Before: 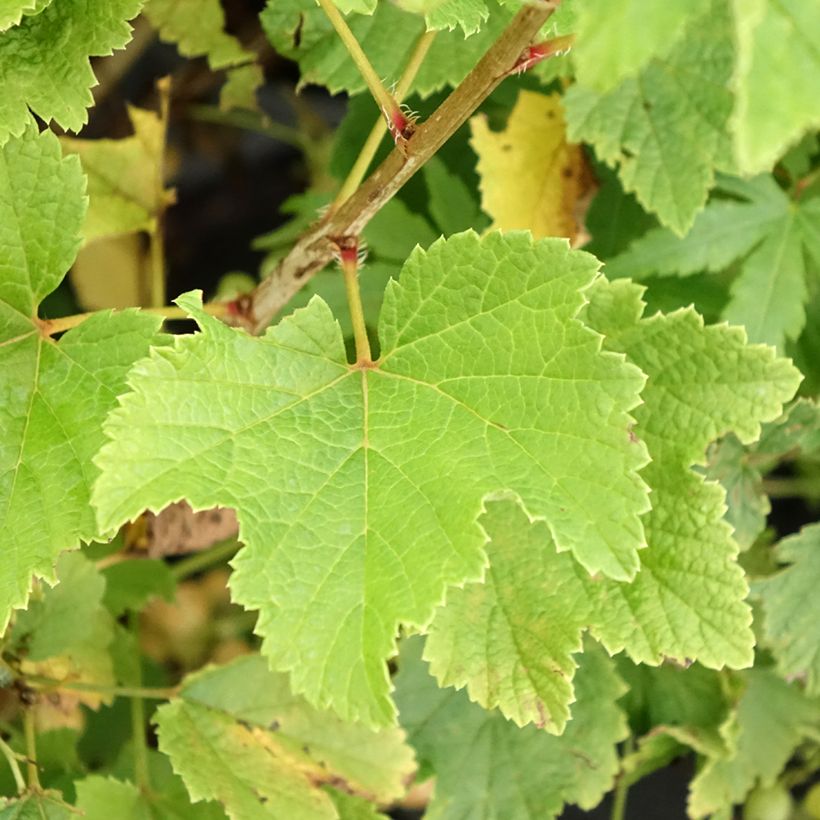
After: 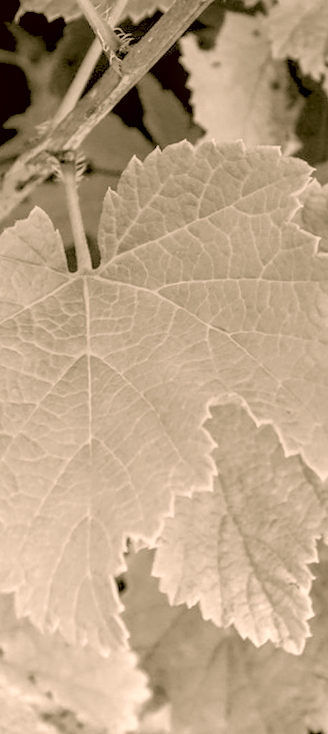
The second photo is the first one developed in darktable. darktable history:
local contrast: on, module defaults
crop: left 33.452%, top 6.025%, right 23.155%
color calibration: output gray [0.714, 0.278, 0, 0], illuminant same as pipeline (D50), adaptation none (bypass)
contrast brightness saturation: contrast 0.03, brightness -0.04
rotate and perspective: rotation -1.68°, lens shift (vertical) -0.146, crop left 0.049, crop right 0.912, crop top 0.032, crop bottom 0.96
color correction: highlights a* 8.98, highlights b* 15.09, shadows a* -0.49, shadows b* 26.52
rgb levels: levels [[0.027, 0.429, 0.996], [0, 0.5, 1], [0, 0.5, 1]]
graduated density: rotation 5.63°, offset 76.9
